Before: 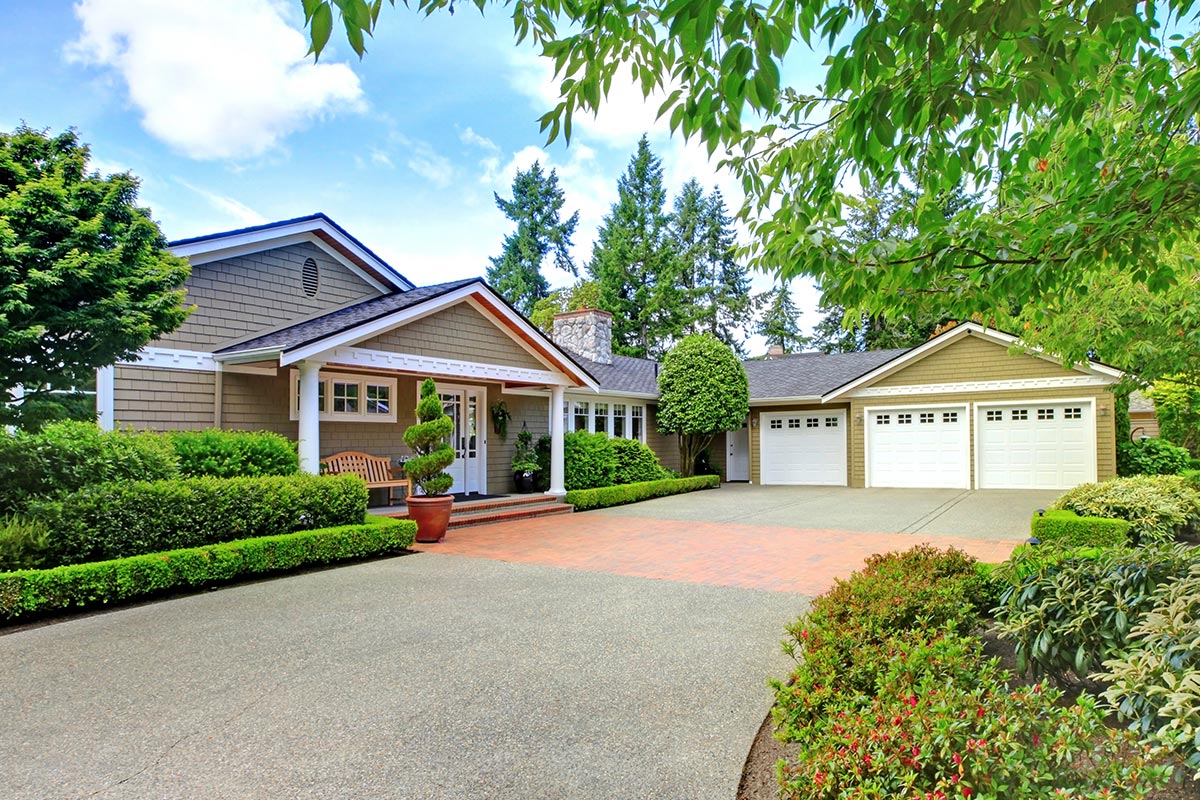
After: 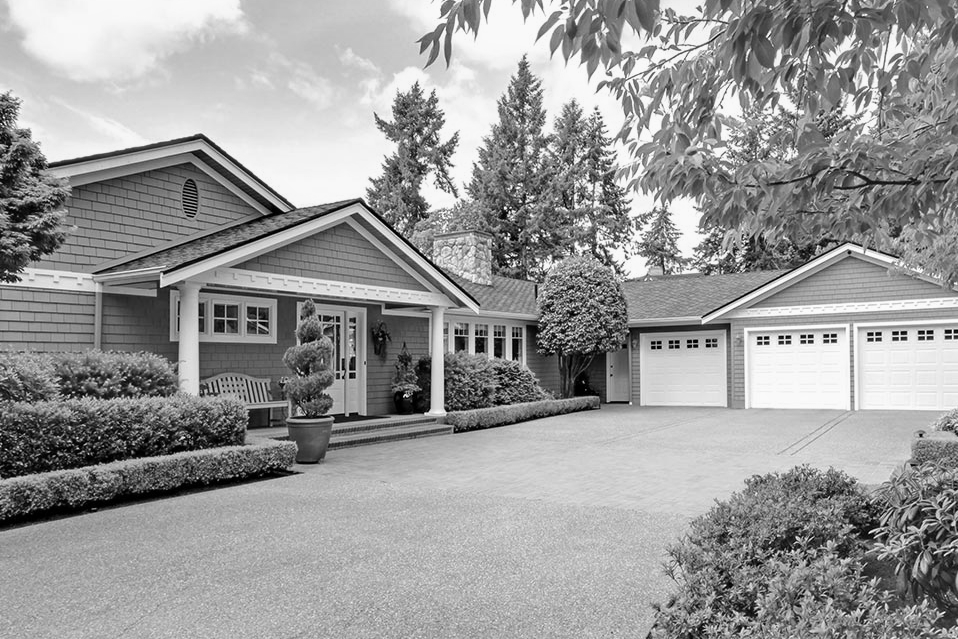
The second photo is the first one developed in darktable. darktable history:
monochrome: a 32, b 64, size 2.3
crop and rotate: left 10.071%, top 10.071%, right 10.02%, bottom 10.02%
